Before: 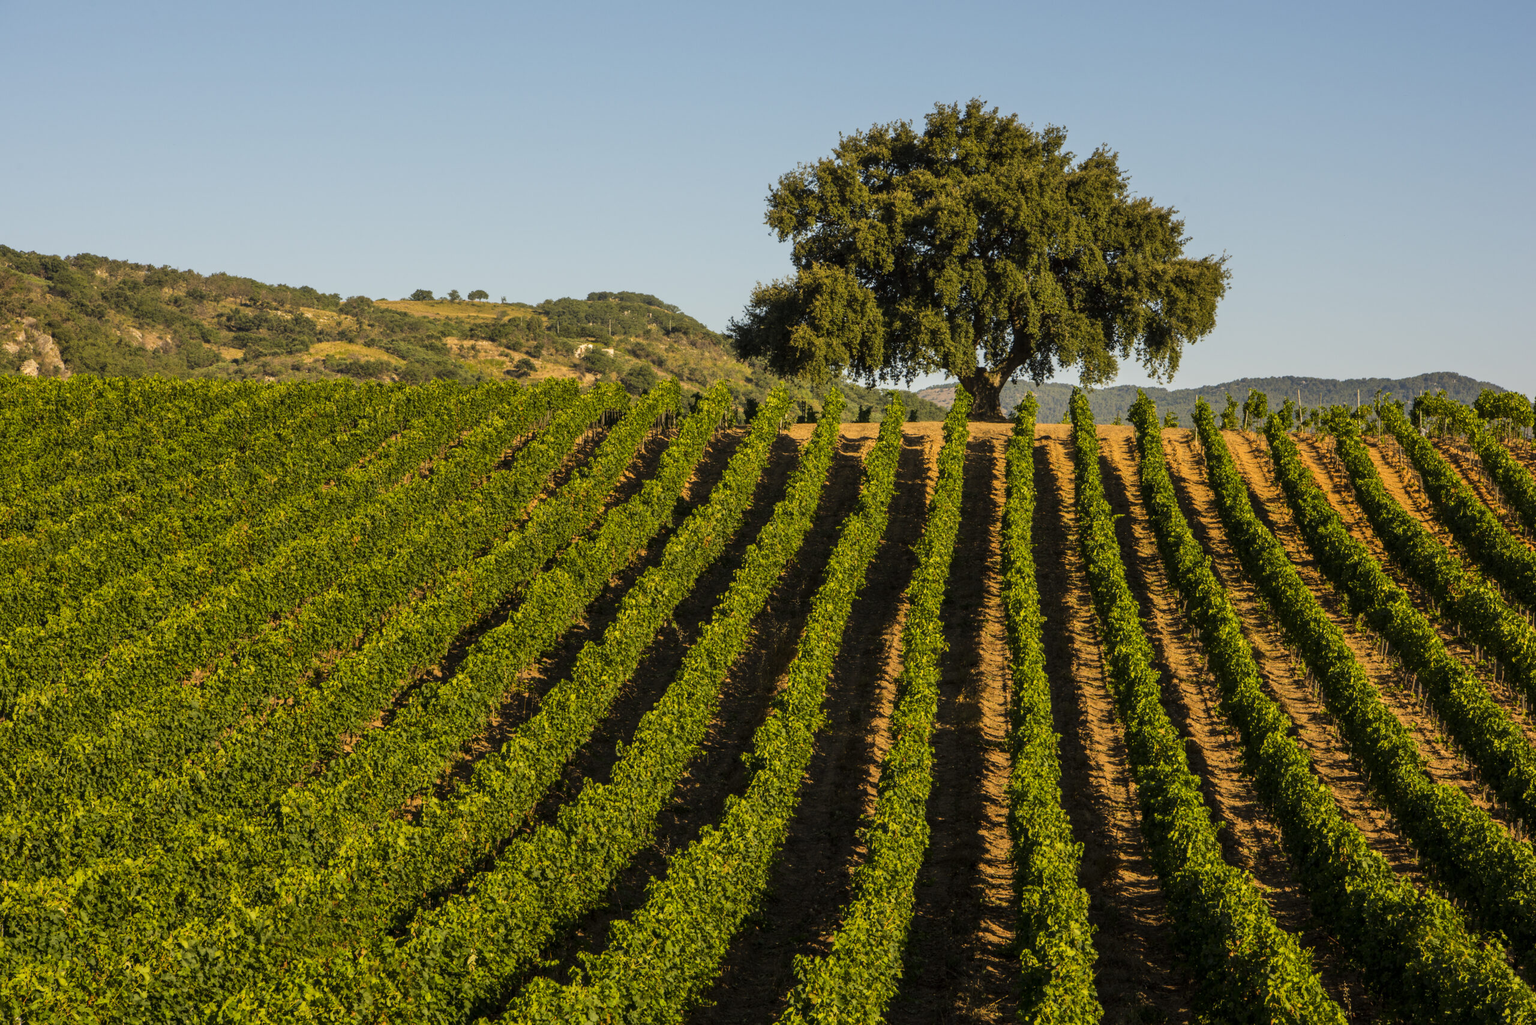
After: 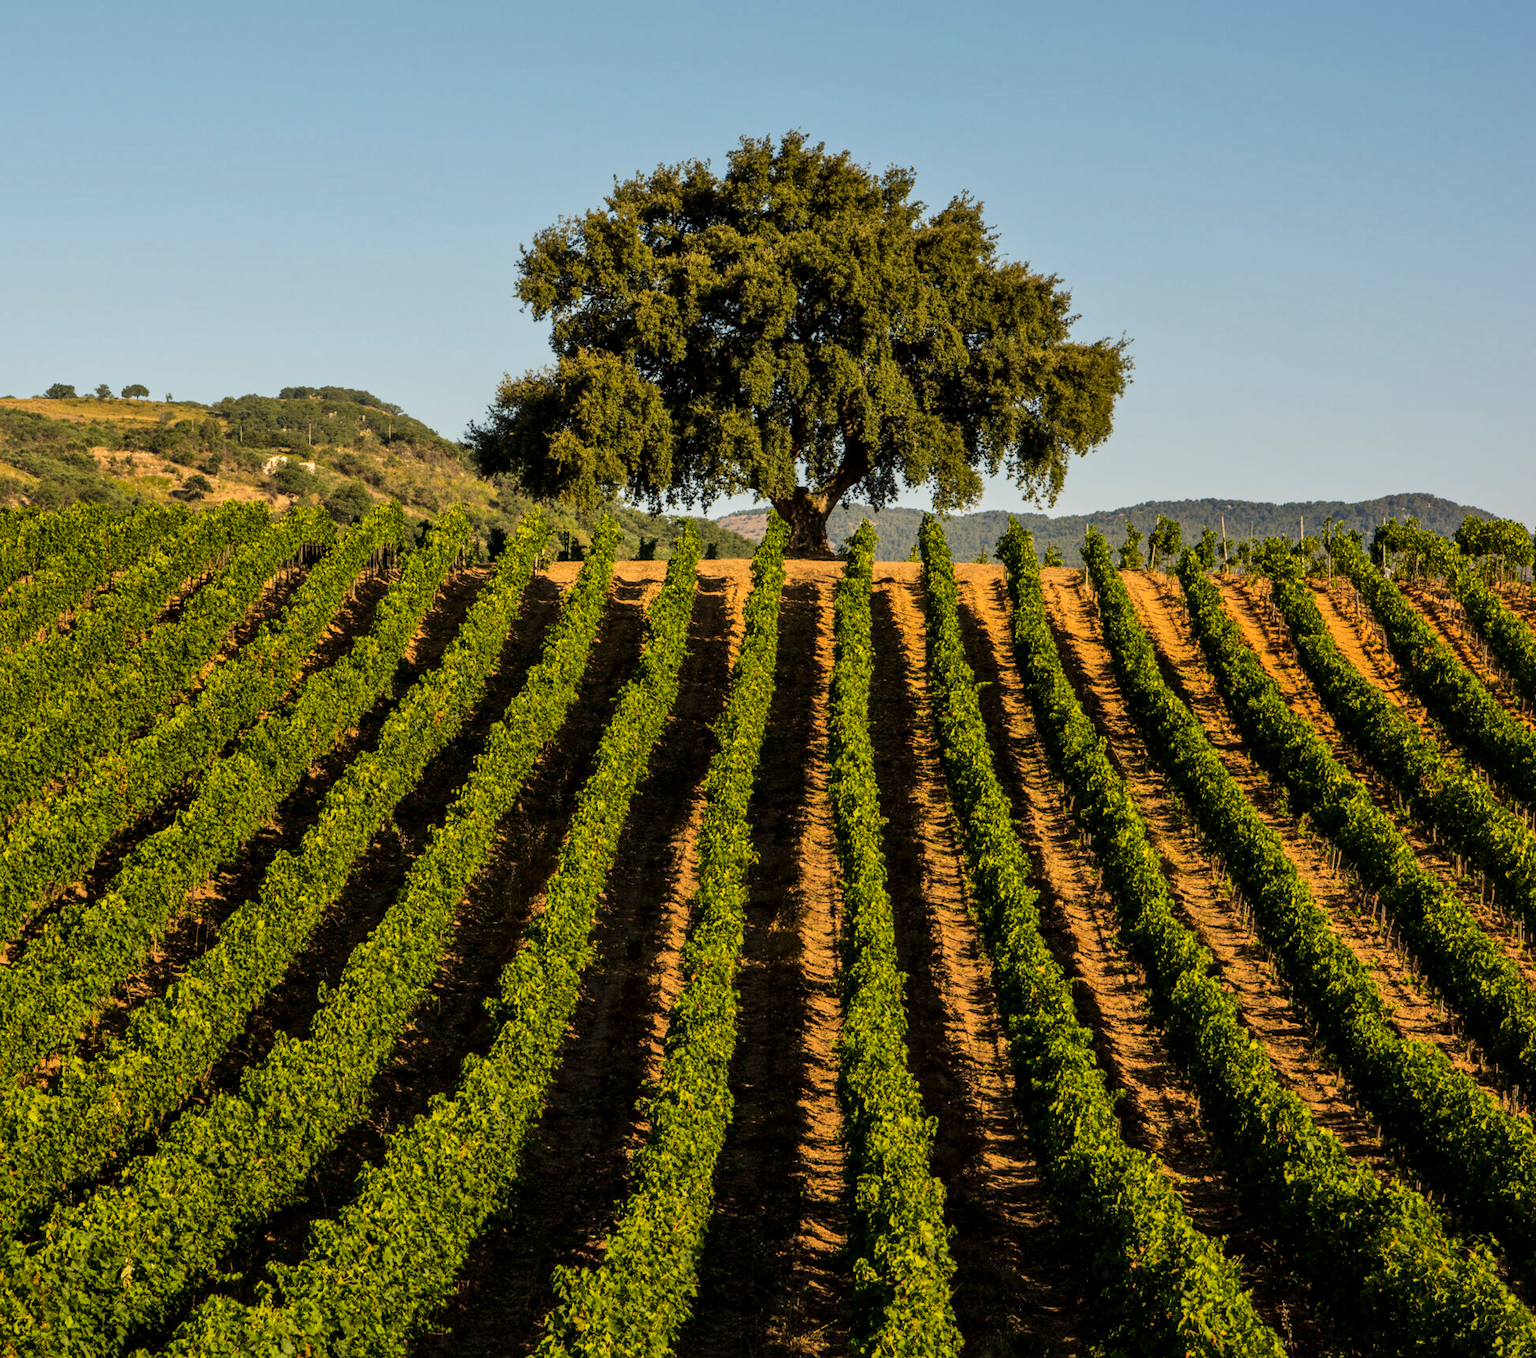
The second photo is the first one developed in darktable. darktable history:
crop and rotate: left 24.524%
local contrast: mode bilateral grid, contrast 25, coarseness 50, detail 122%, midtone range 0.2
